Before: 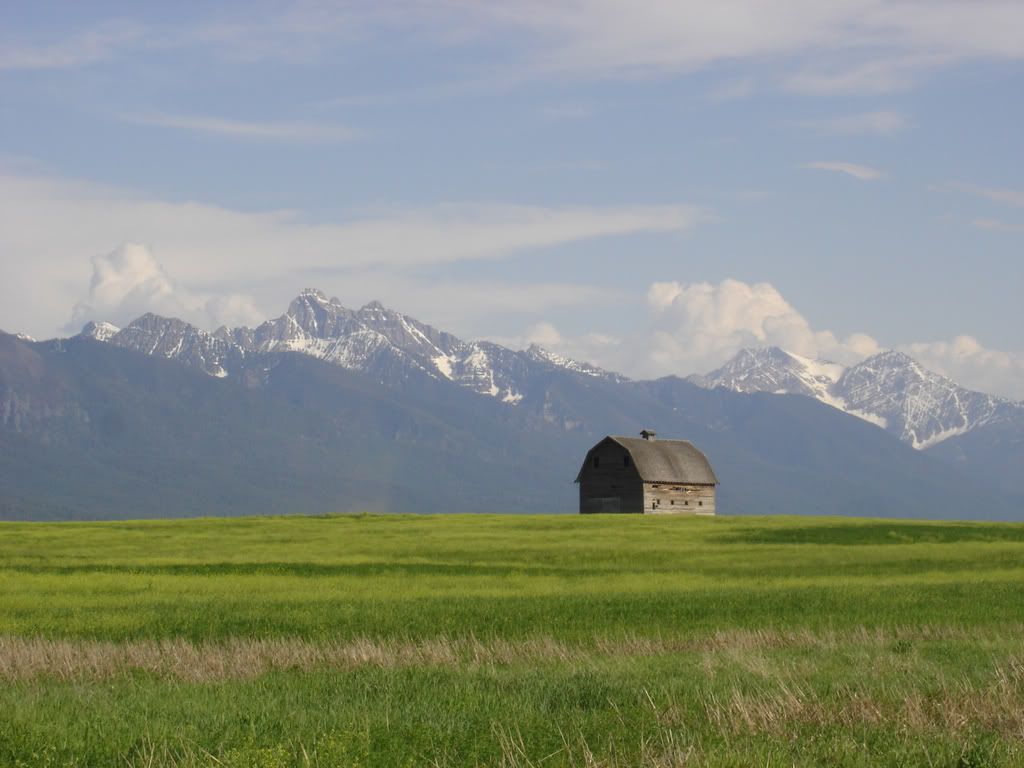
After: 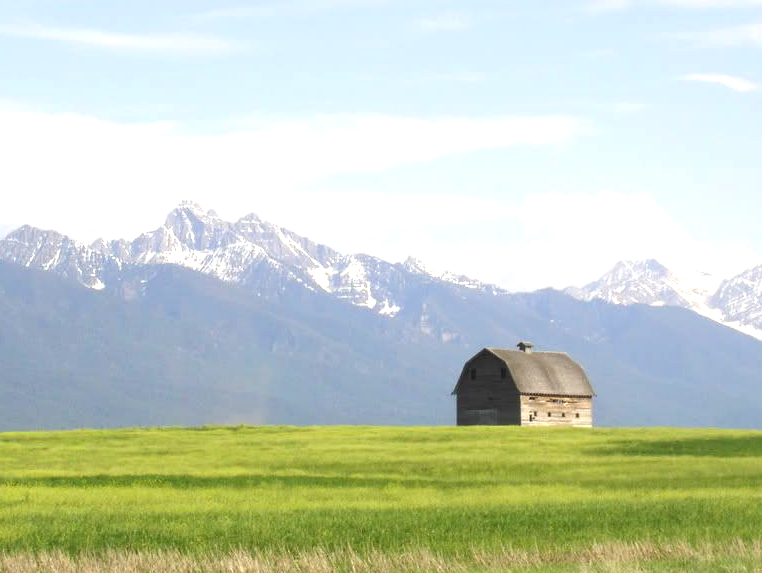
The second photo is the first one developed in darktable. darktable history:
crop and rotate: left 12.08%, top 11.459%, right 13.42%, bottom 13.91%
exposure: black level correction 0, exposure 1.199 EV, compensate exposure bias true, compensate highlight preservation false
